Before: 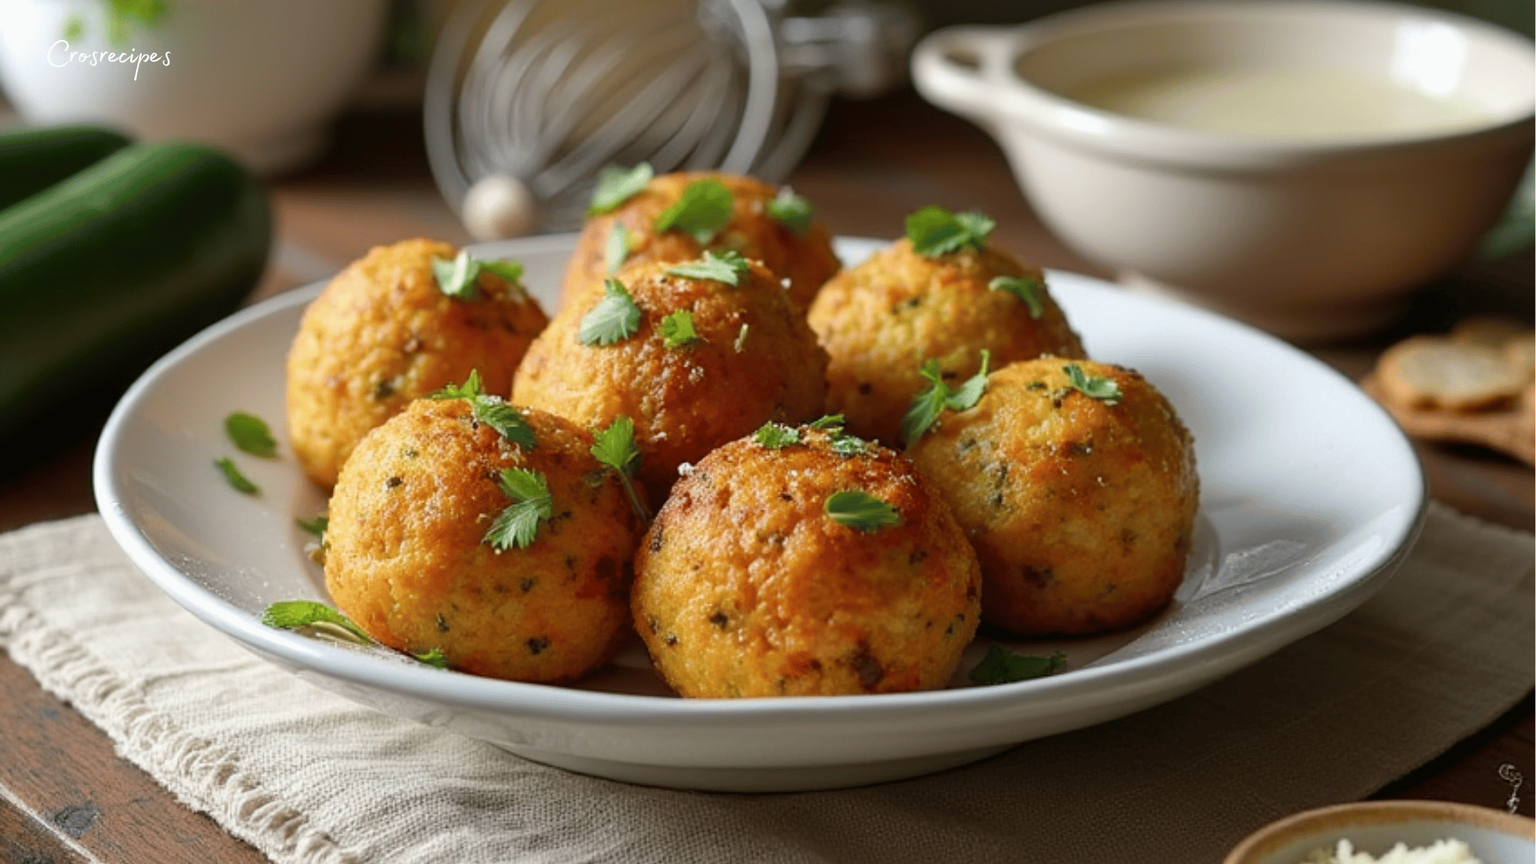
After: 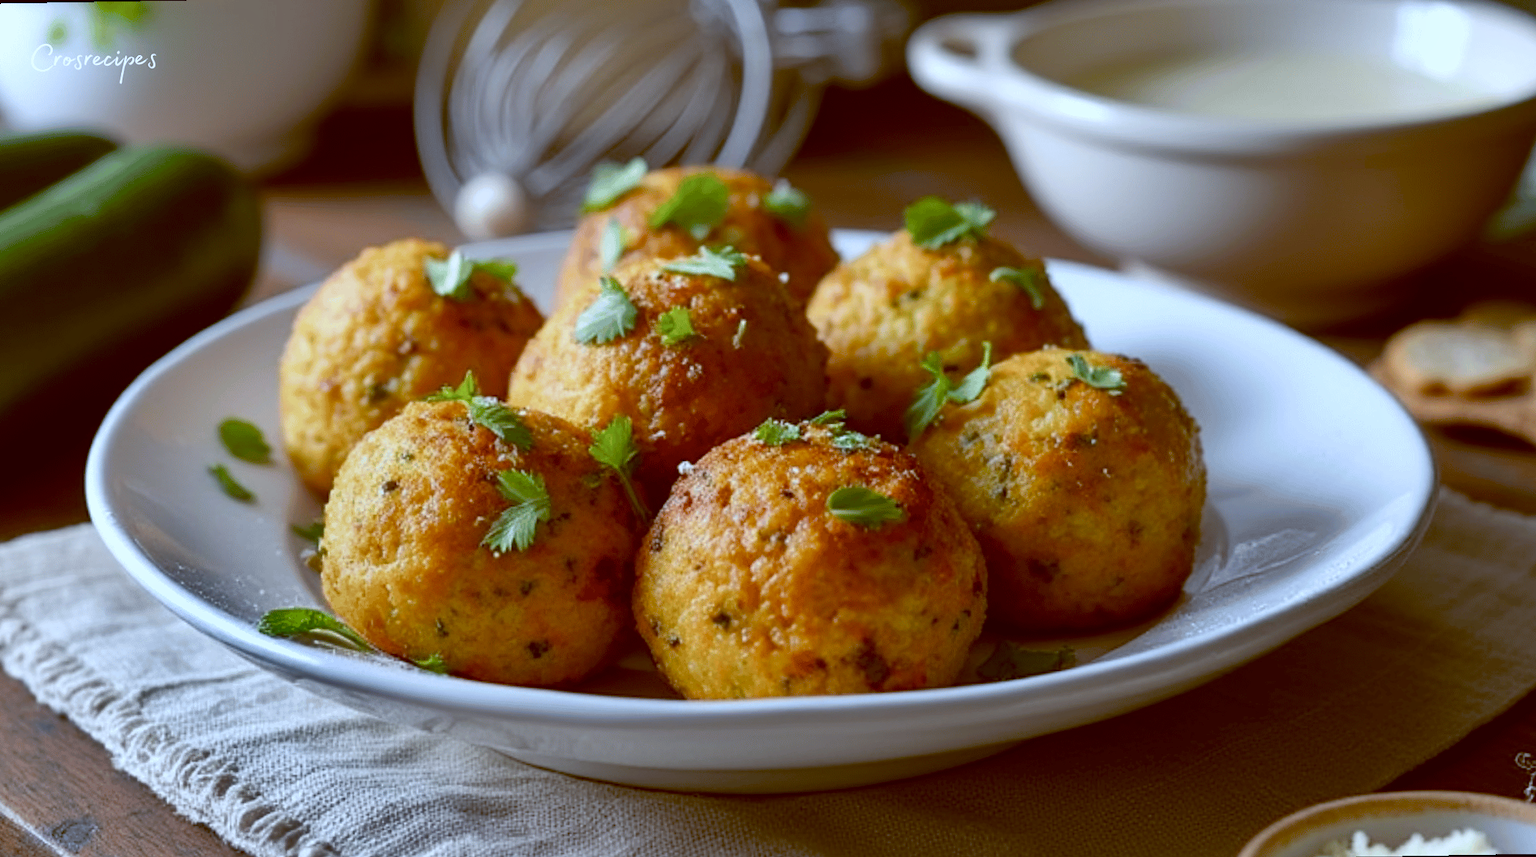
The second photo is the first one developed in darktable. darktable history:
rotate and perspective: rotation -1°, crop left 0.011, crop right 0.989, crop top 0.025, crop bottom 0.975
white balance: red 0.926, green 1.003, blue 1.133
color balance: lift [1, 1.015, 1.004, 0.985], gamma [1, 0.958, 0.971, 1.042], gain [1, 0.956, 0.977, 1.044]
shadows and highlights: shadows 19.13, highlights -83.41, soften with gaussian
